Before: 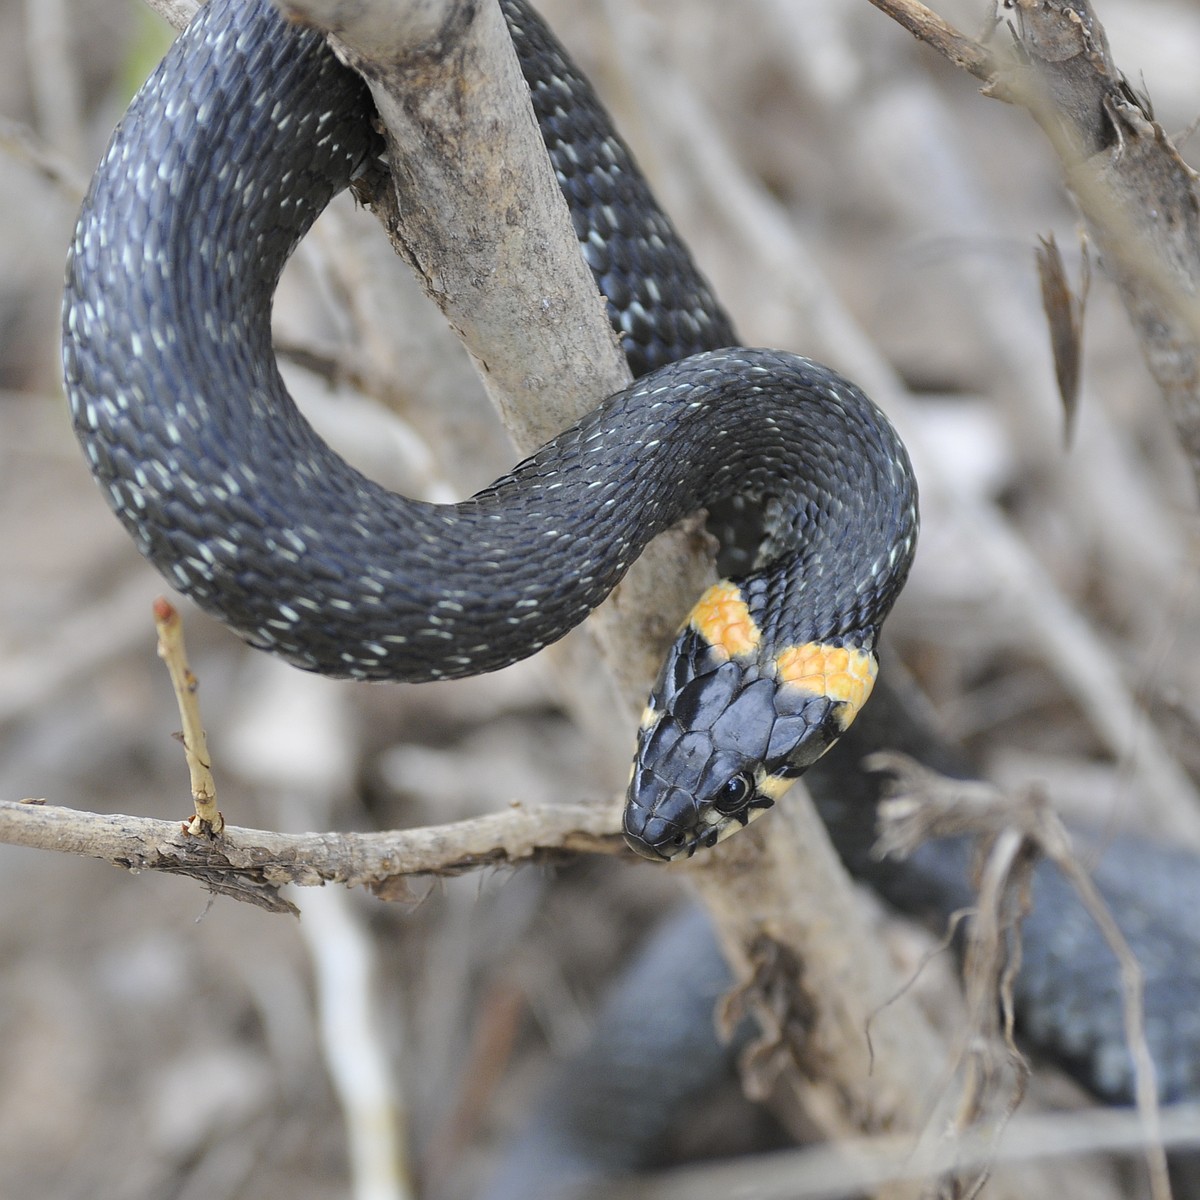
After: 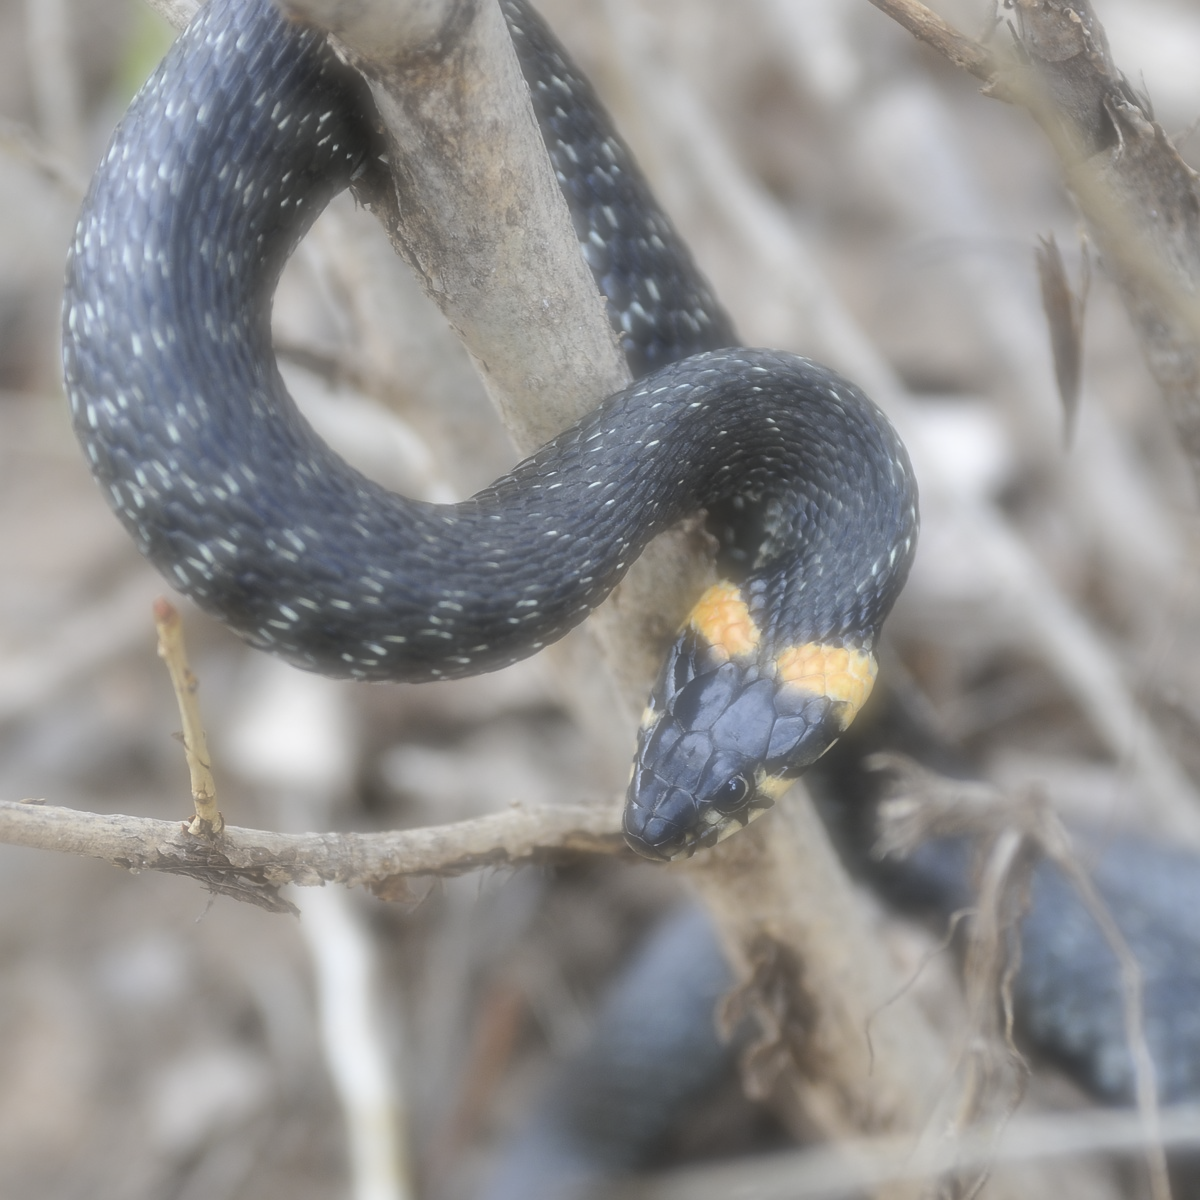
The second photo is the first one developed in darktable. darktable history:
contrast equalizer: y [[0.5, 0.5, 0.501, 0.63, 0.504, 0.5], [0.5 ×6], [0.5 ×6], [0 ×6], [0 ×6]]
soften: on, module defaults
